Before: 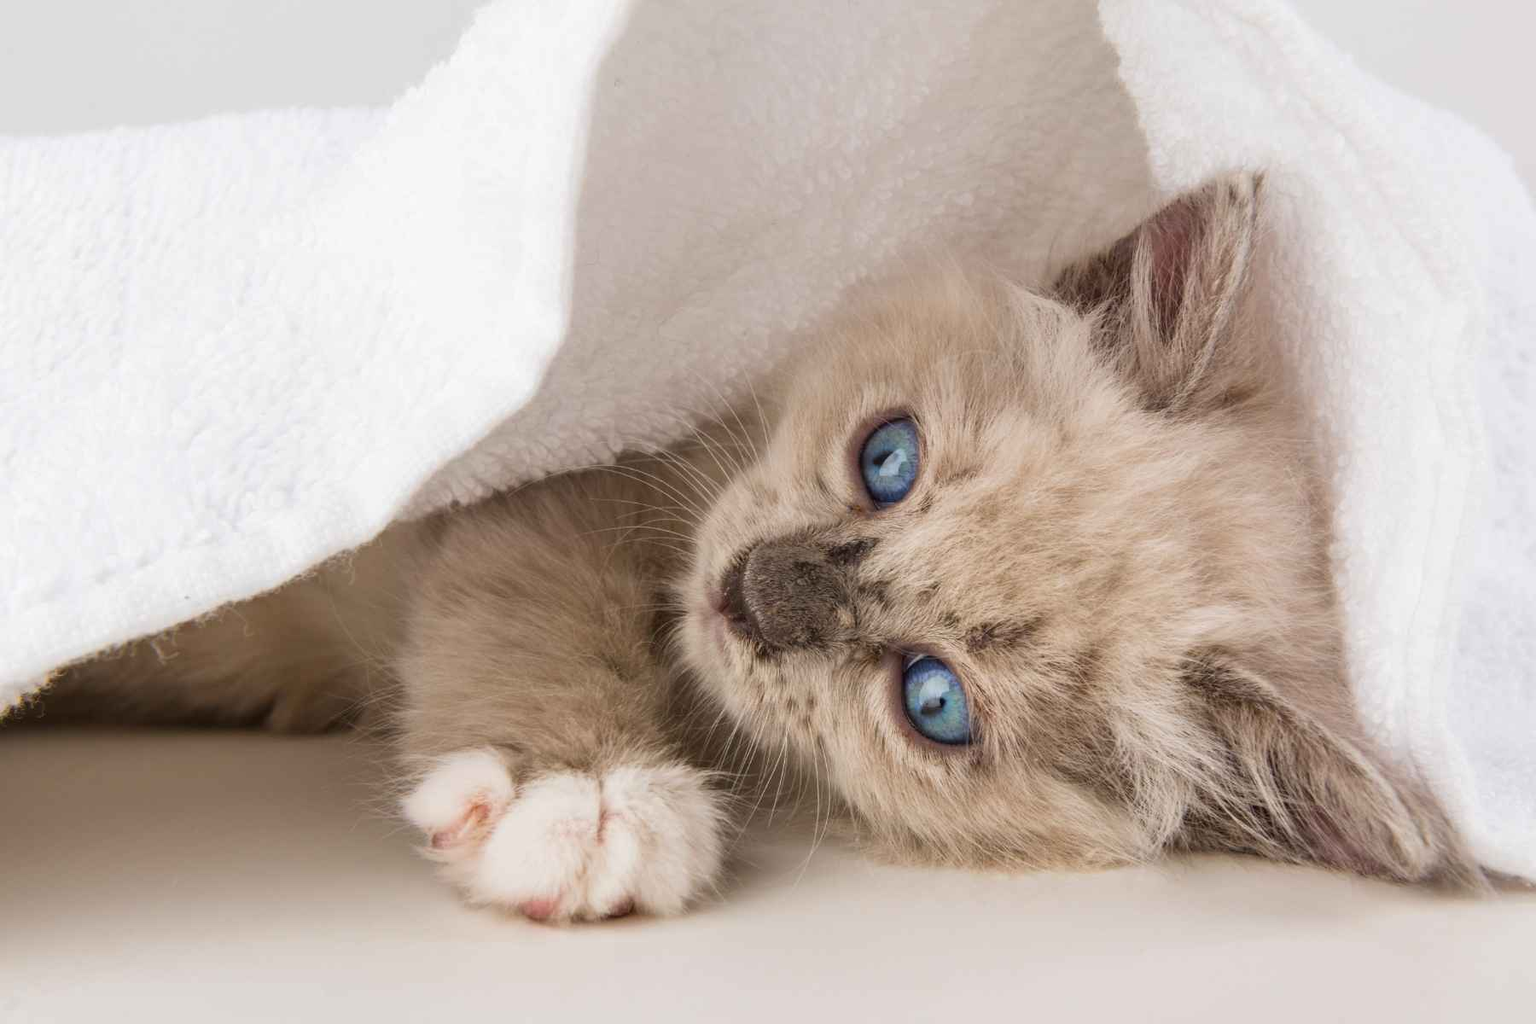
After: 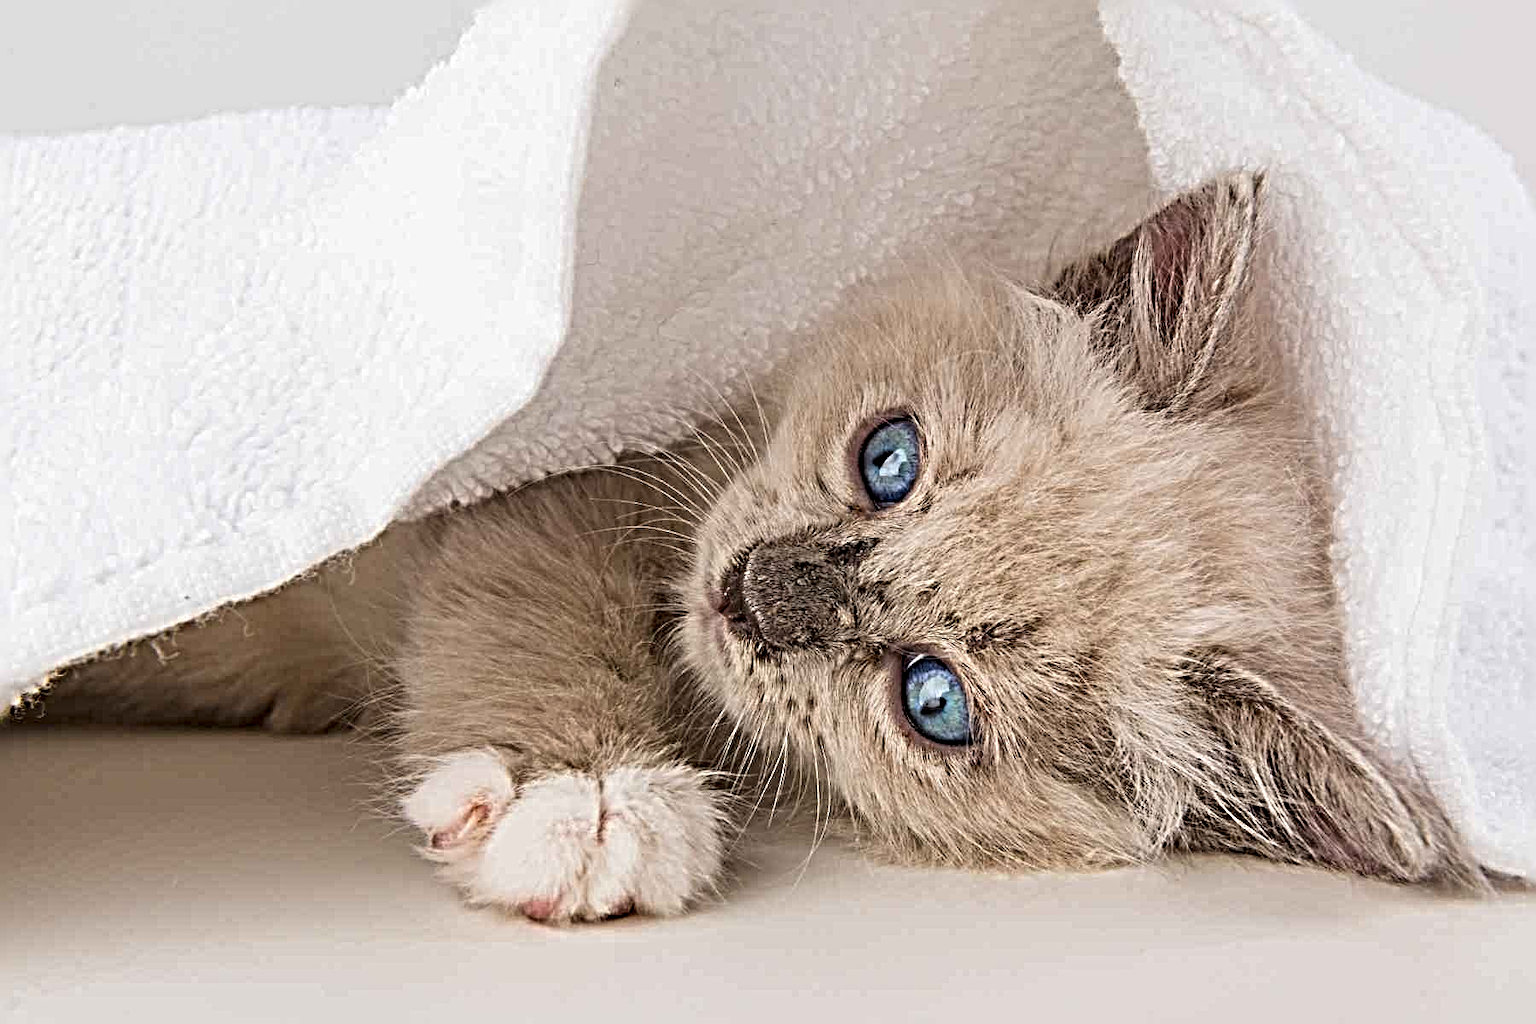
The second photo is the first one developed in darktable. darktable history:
sharpen: radius 6.266, amount 1.783, threshold 0.094
